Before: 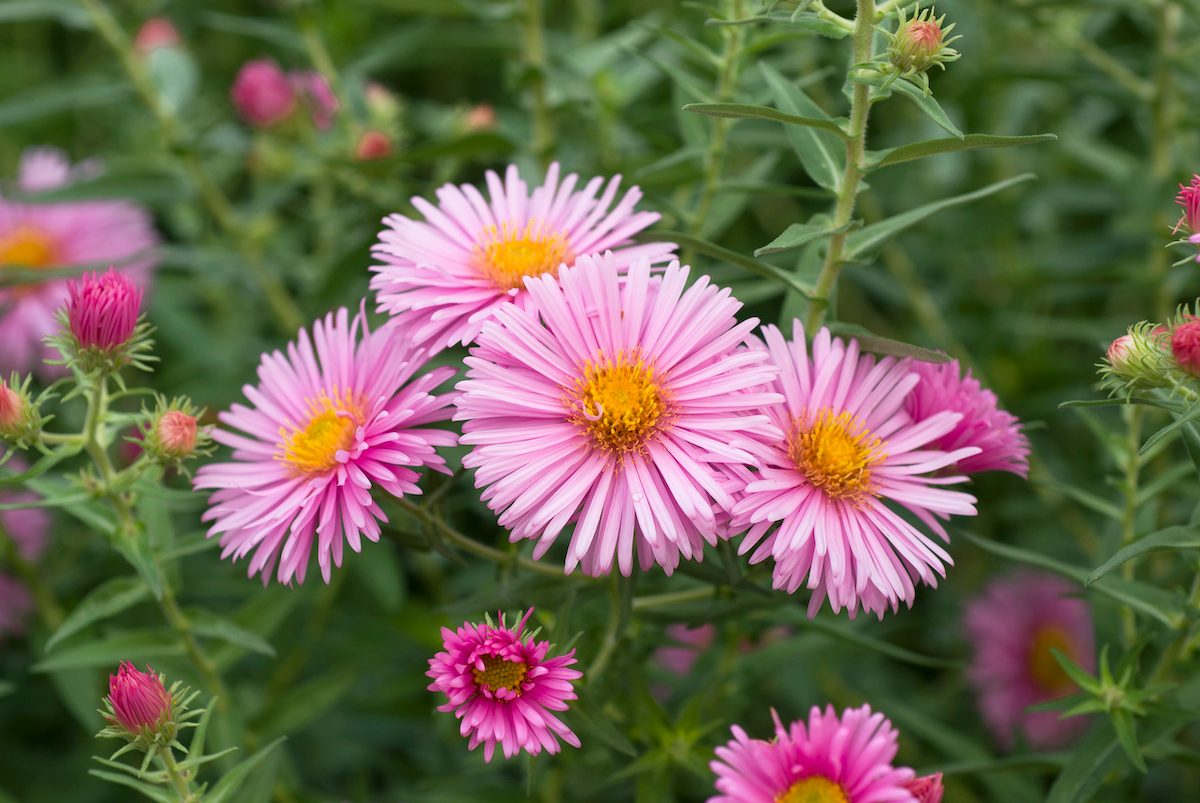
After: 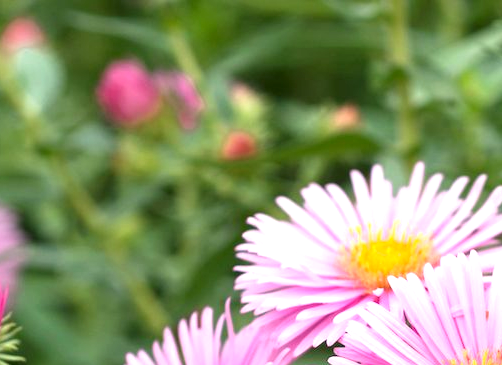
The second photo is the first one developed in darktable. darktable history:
crop and rotate: left 11.258%, top 0.088%, right 46.904%, bottom 54.383%
exposure: exposure 0.776 EV, compensate highlight preservation false
color correction: highlights b* 2.89
